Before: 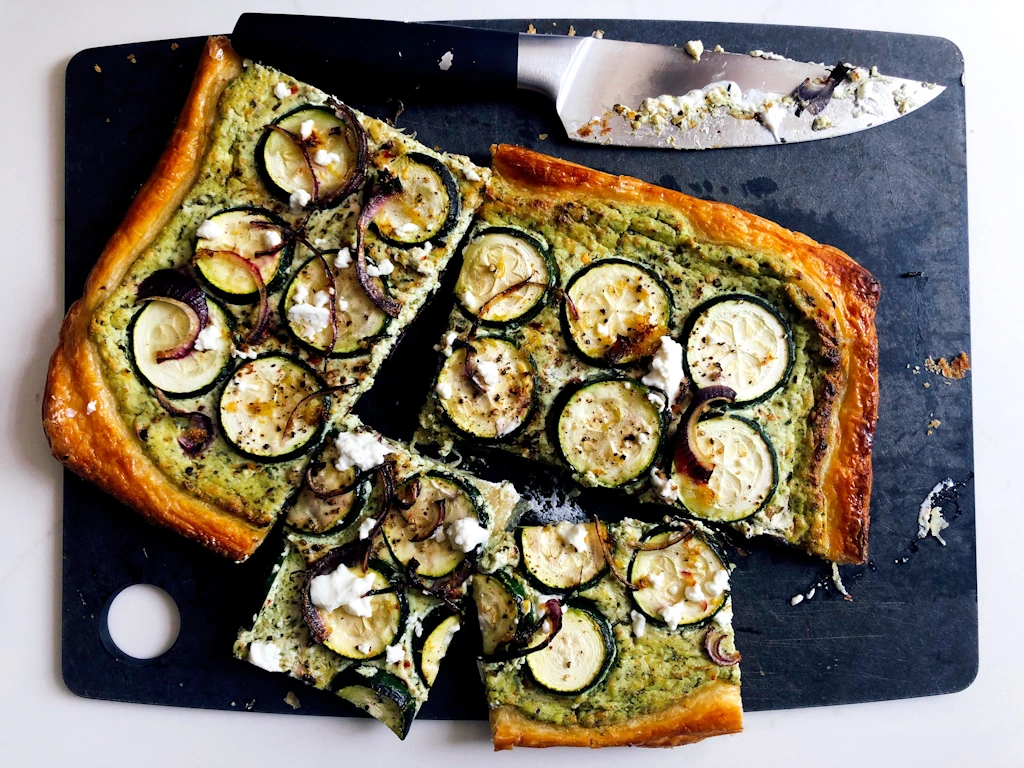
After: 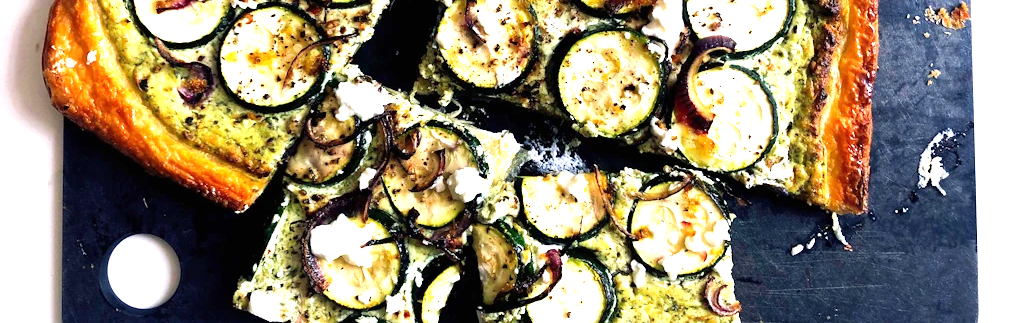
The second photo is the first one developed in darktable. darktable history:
exposure: black level correction 0, exposure 1.098 EV, compensate highlight preservation false
color correction: highlights b* 0.061
crop: top 45.672%, bottom 12.222%
